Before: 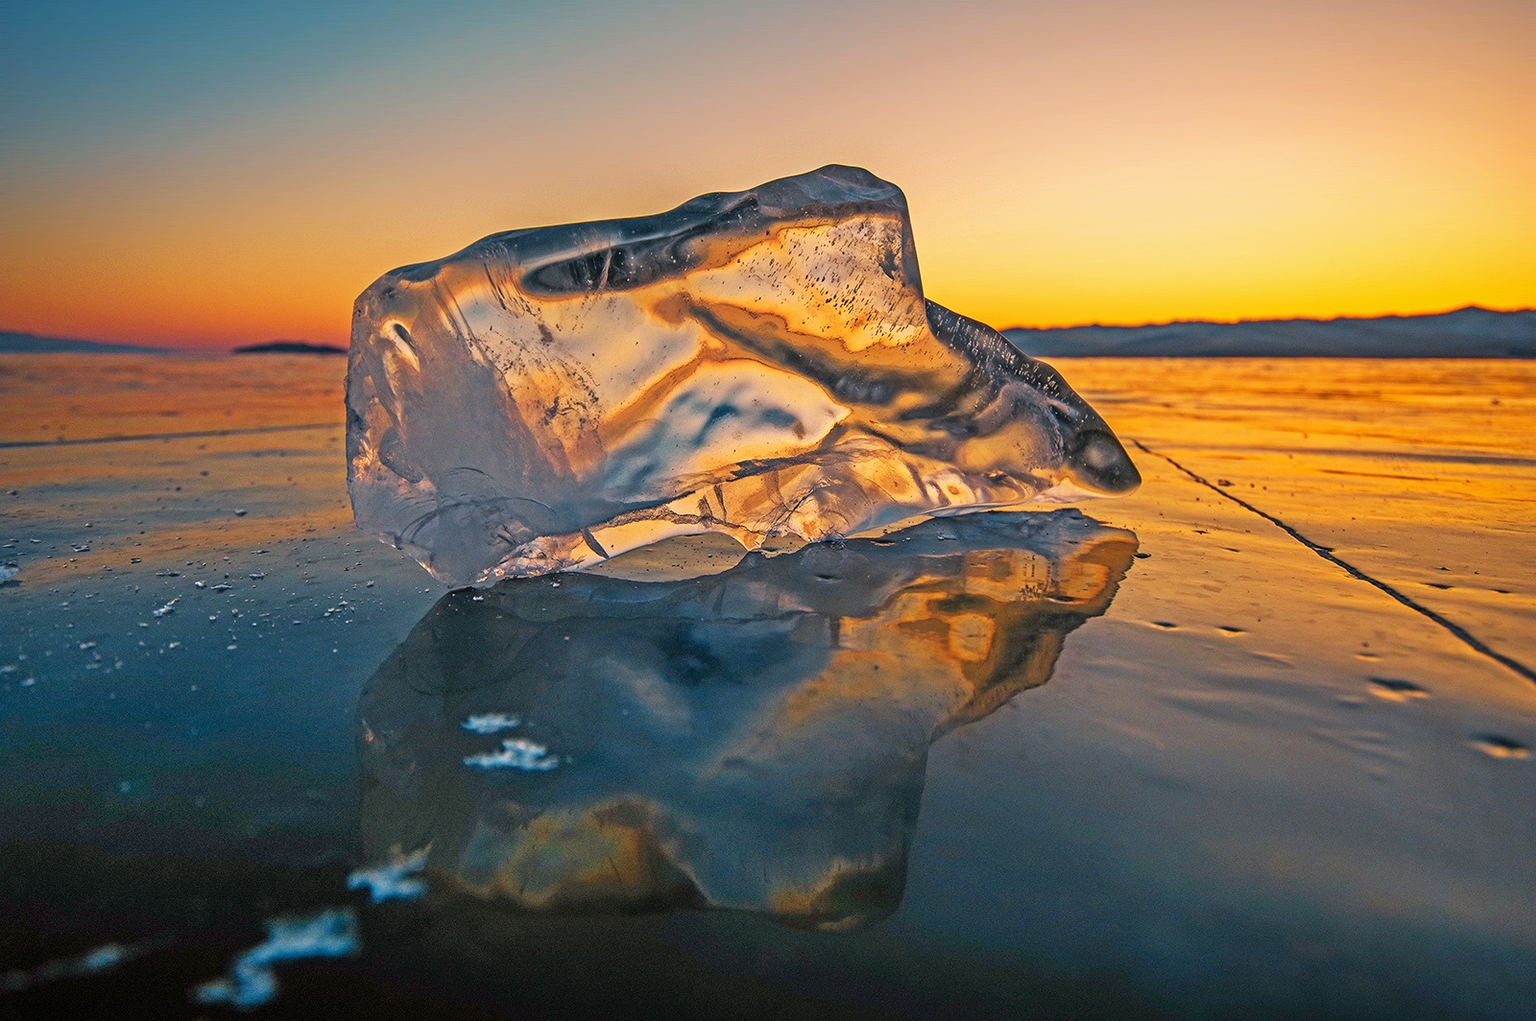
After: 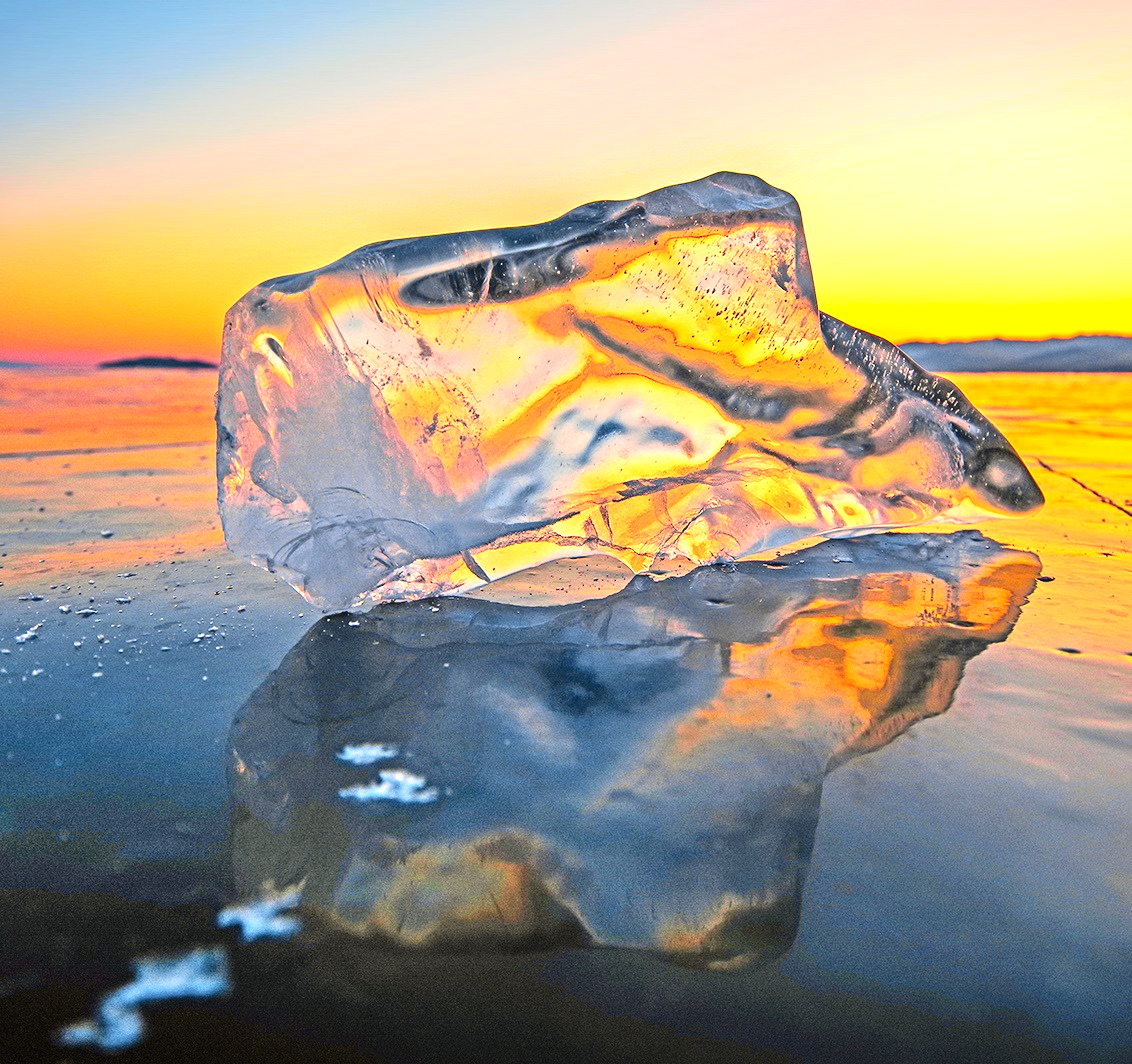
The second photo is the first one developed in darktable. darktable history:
exposure: black level correction 0, exposure 1.3 EV, compensate exposure bias true, compensate highlight preservation false
tone curve: curves: ch0 [(0, 0) (0.087, 0.054) (0.281, 0.245) (0.506, 0.526) (0.8, 0.824) (0.994, 0.955)]; ch1 [(0, 0) (0.27, 0.195) (0.406, 0.435) (0.452, 0.474) (0.495, 0.5) (0.514, 0.508) (0.563, 0.584) (0.654, 0.689) (1, 1)]; ch2 [(0, 0) (0.269, 0.299) (0.459, 0.441) (0.498, 0.499) (0.523, 0.52) (0.551, 0.549) (0.633, 0.625) (0.659, 0.681) (0.718, 0.764) (1, 1)], color space Lab, independent channels, preserve colors none
crop and rotate: left 9.061%, right 20.142%
